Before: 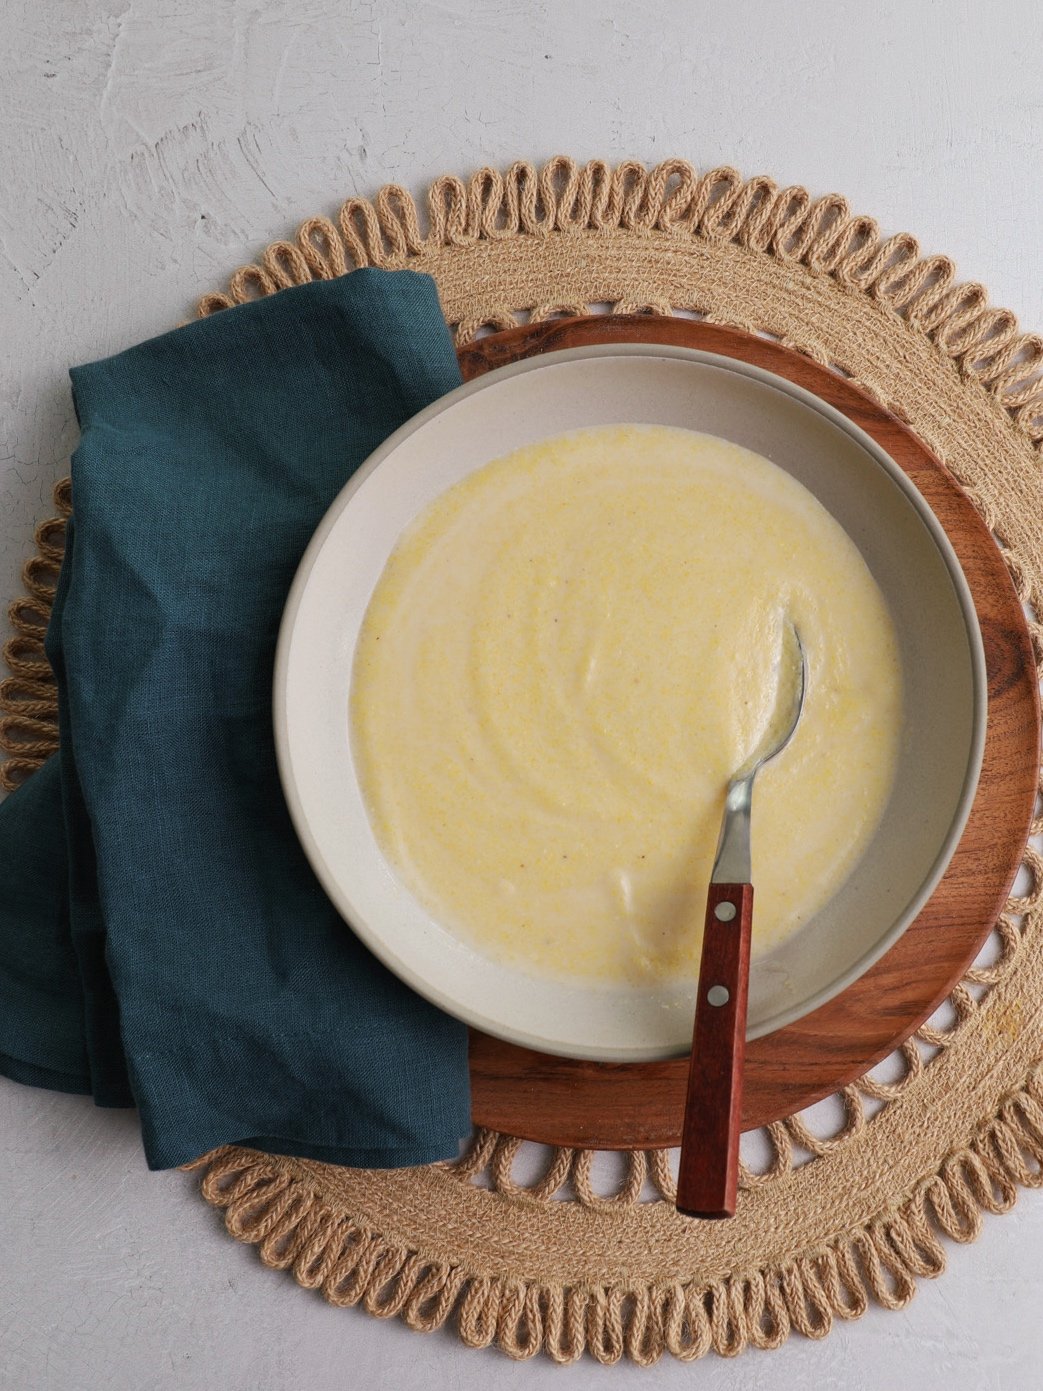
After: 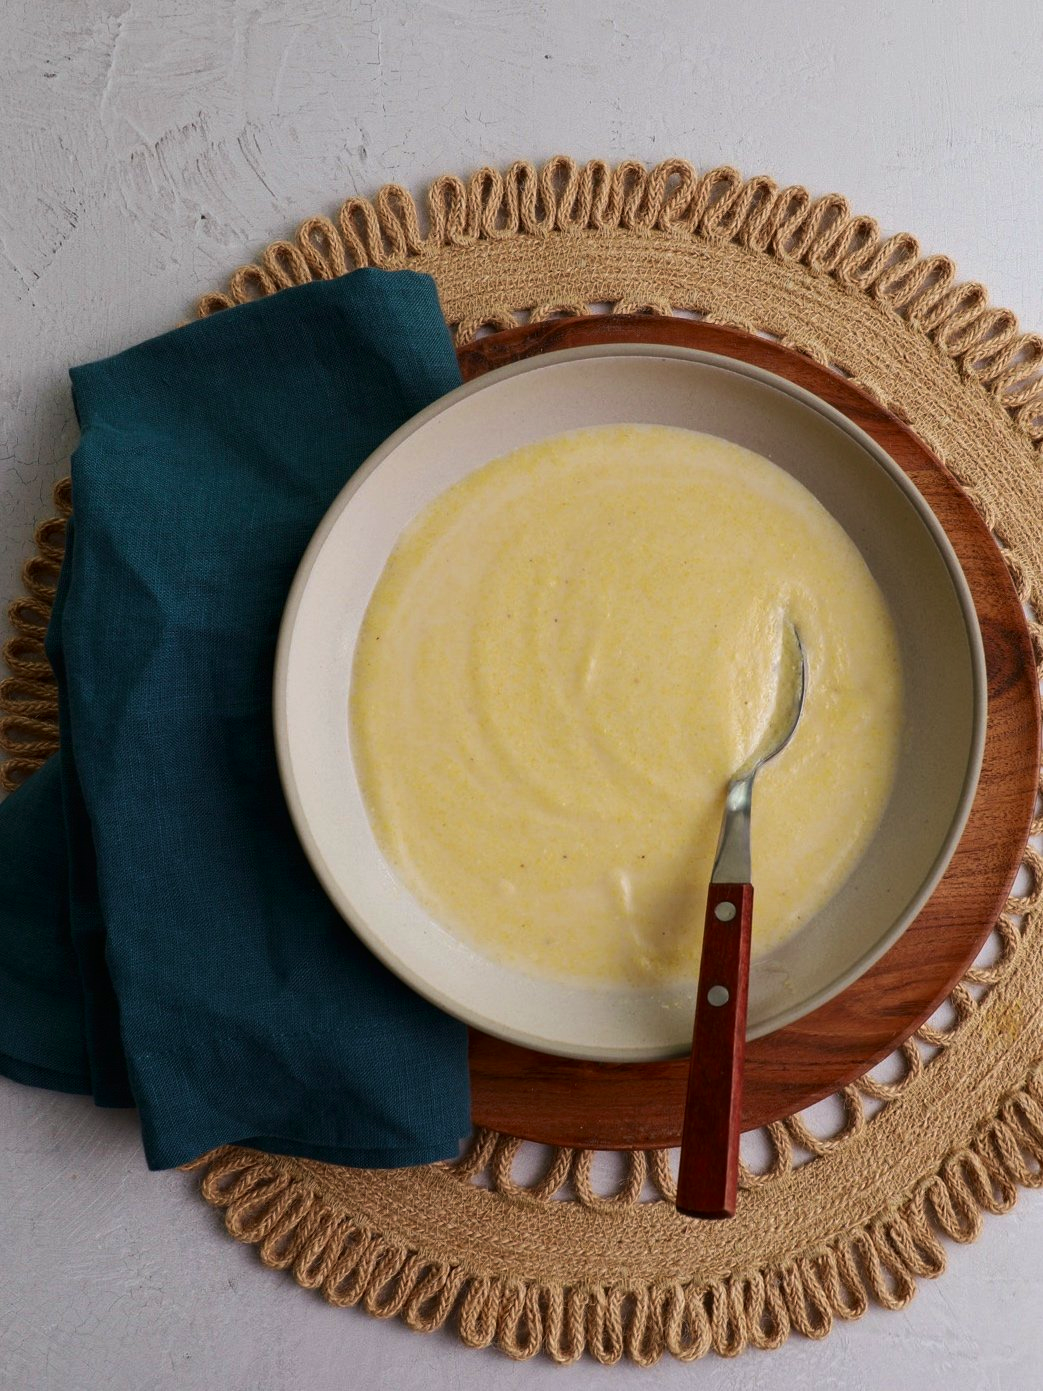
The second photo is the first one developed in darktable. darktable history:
velvia: on, module defaults
contrast brightness saturation: contrast 0.065, brightness -0.129, saturation 0.049
